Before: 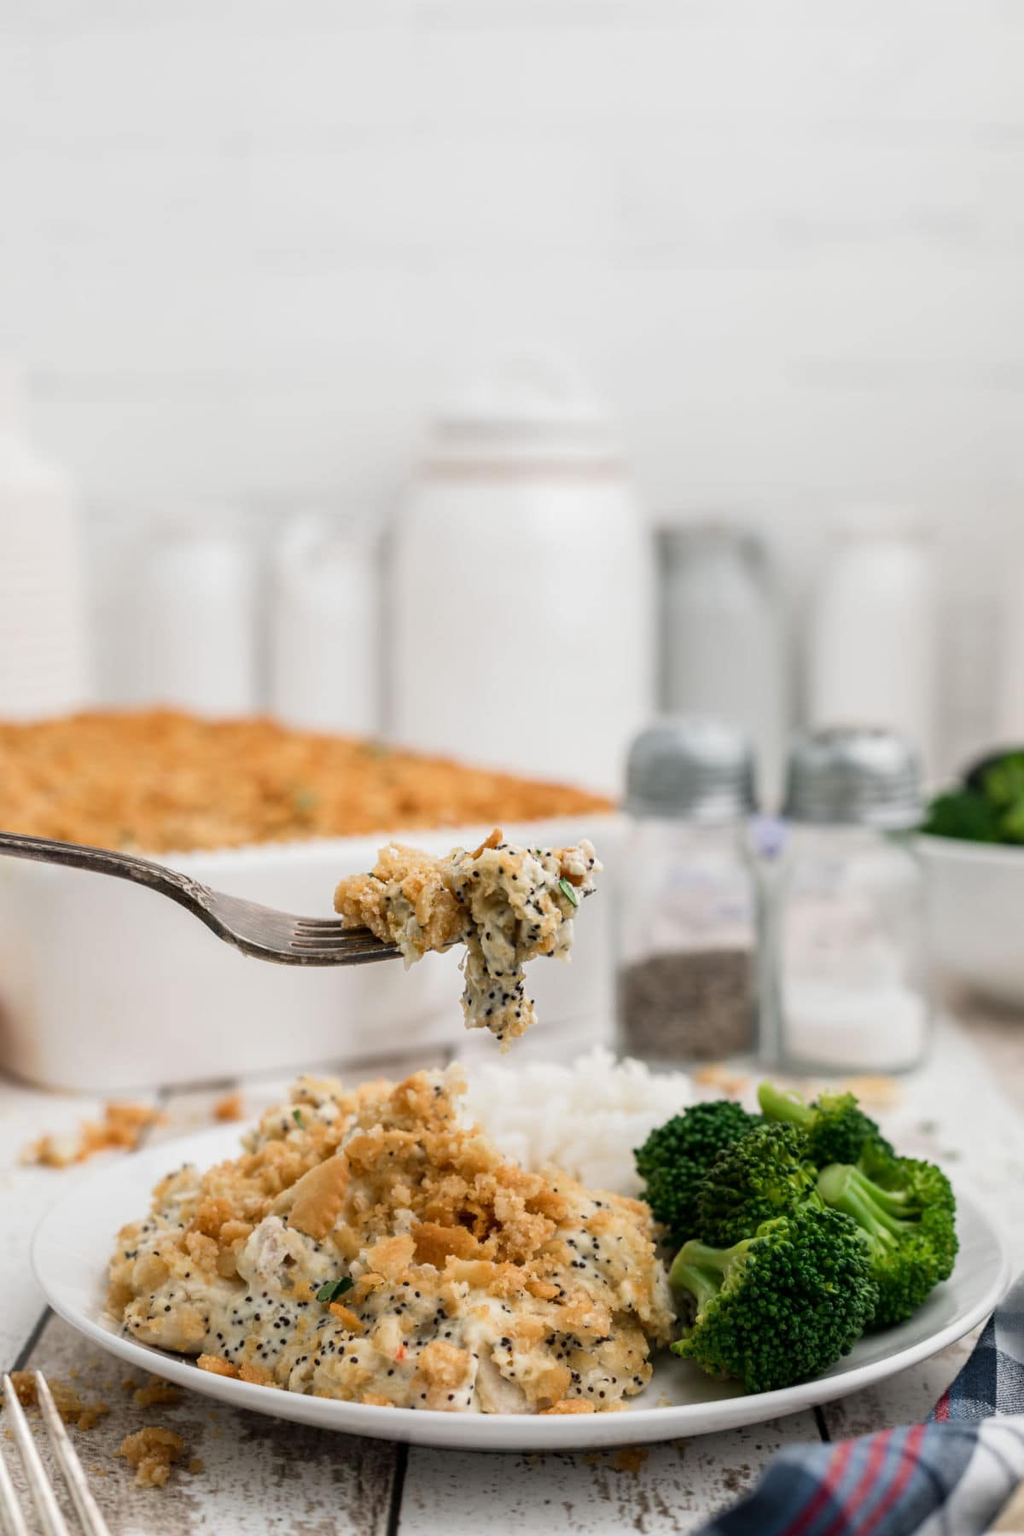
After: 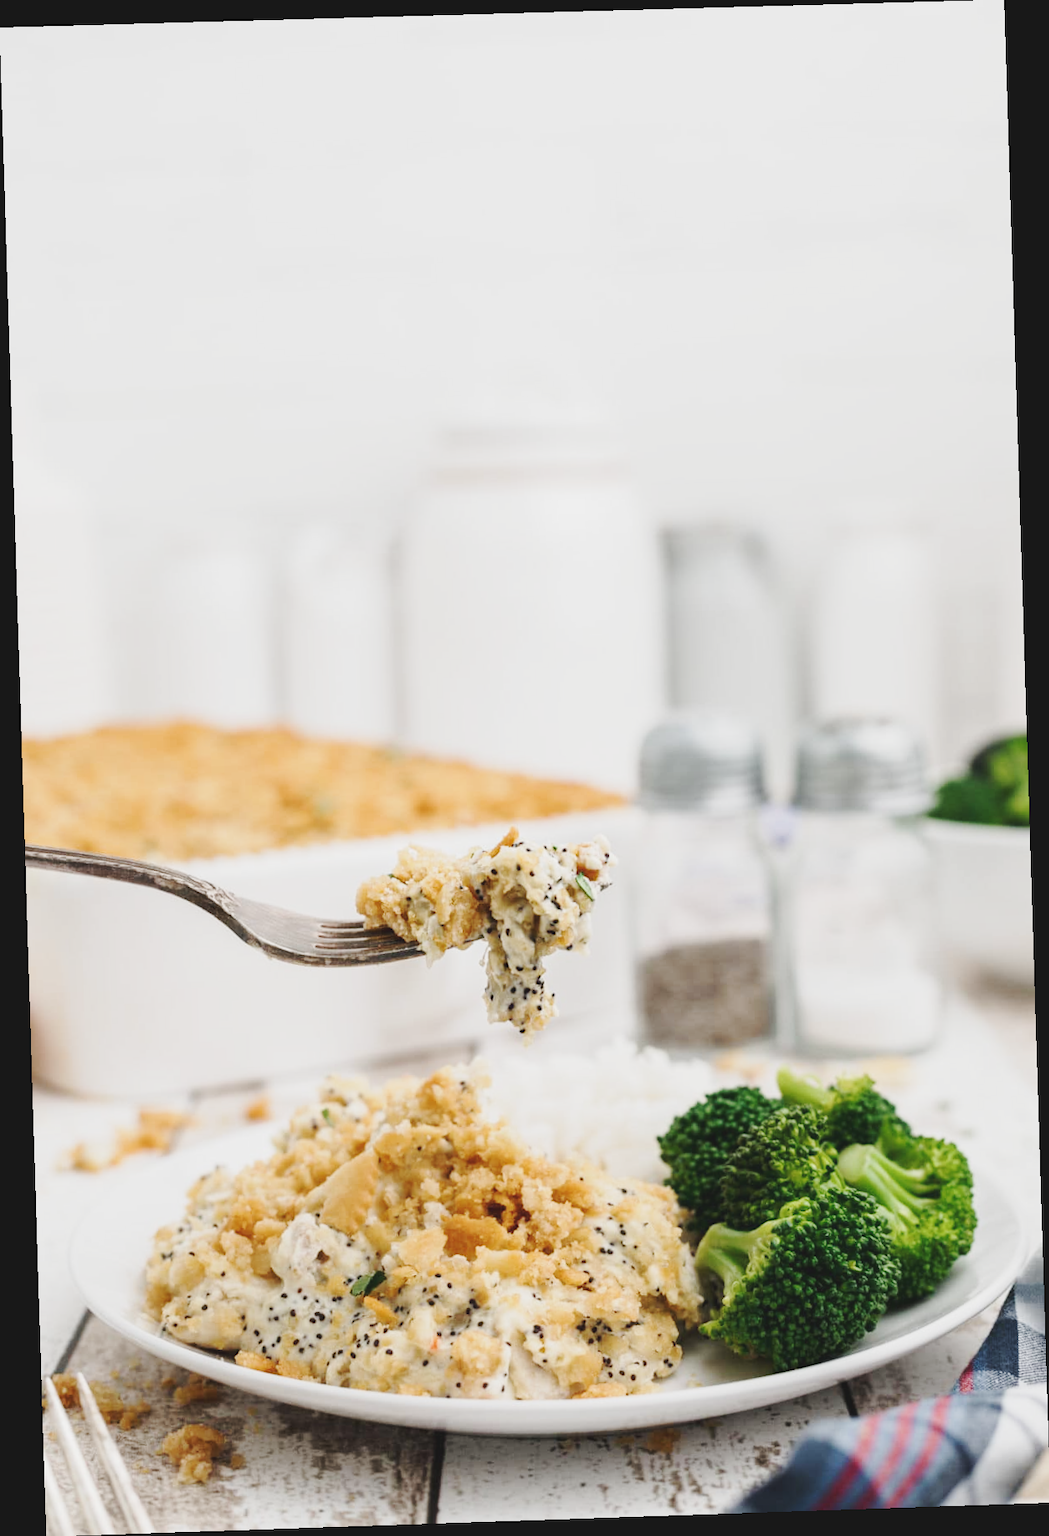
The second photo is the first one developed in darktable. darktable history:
rotate and perspective: rotation -1.77°, lens shift (horizontal) 0.004, automatic cropping off
contrast brightness saturation: contrast -0.08, brightness -0.04, saturation -0.11
base curve: curves: ch0 [(0, 0.007) (0.028, 0.063) (0.121, 0.311) (0.46, 0.743) (0.859, 0.957) (1, 1)], preserve colors none
